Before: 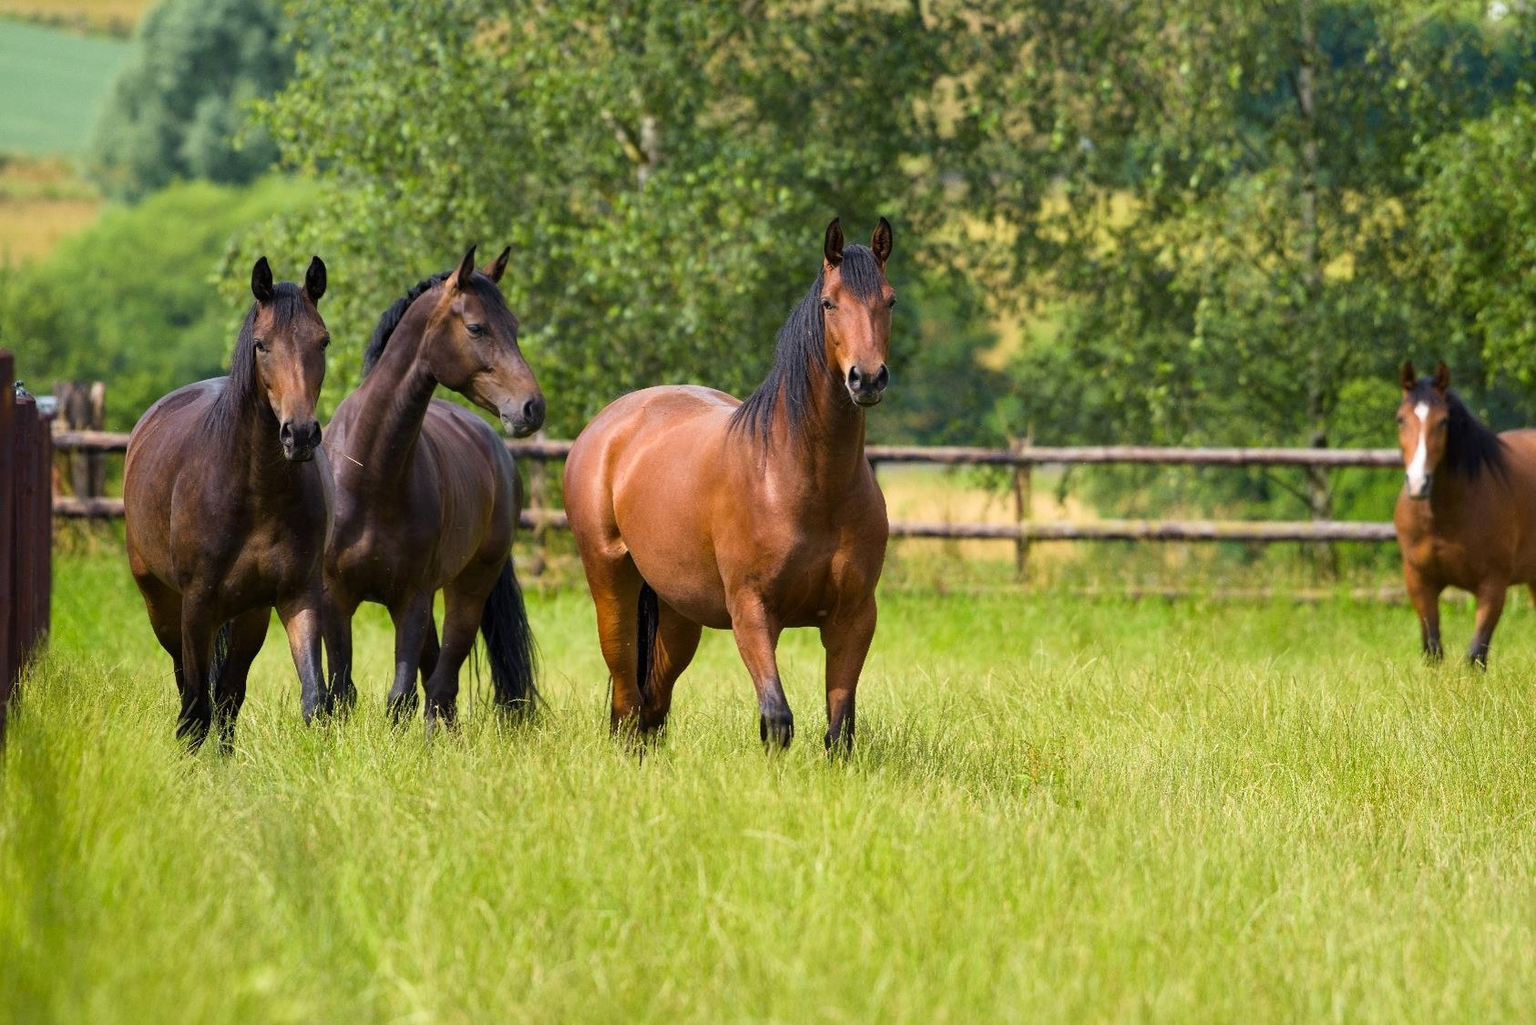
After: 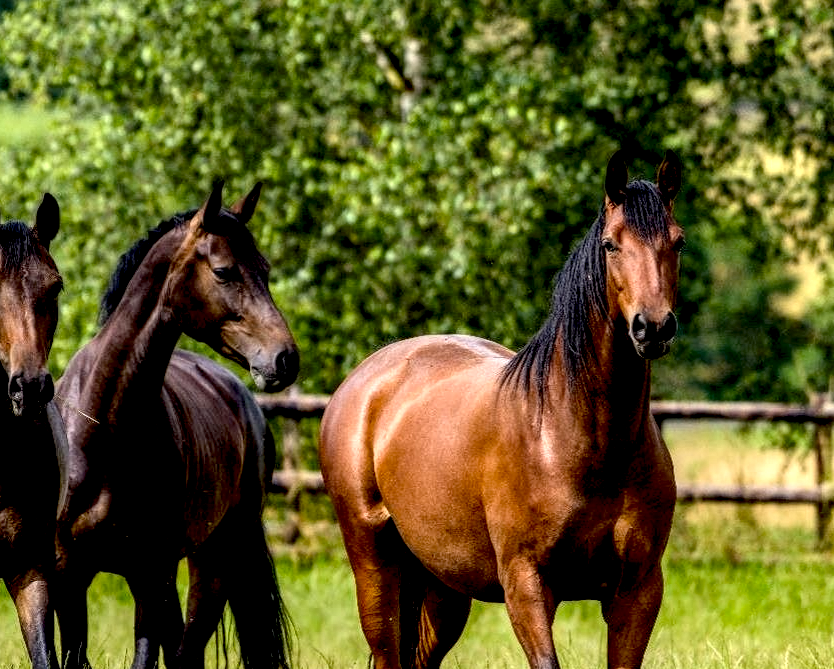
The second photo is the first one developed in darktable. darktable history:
crop: left 17.781%, top 7.845%, right 32.727%, bottom 32.609%
exposure: black level correction 0.03, exposure -0.081 EV, compensate highlight preservation false
local contrast: highlights 21%, detail 197%
